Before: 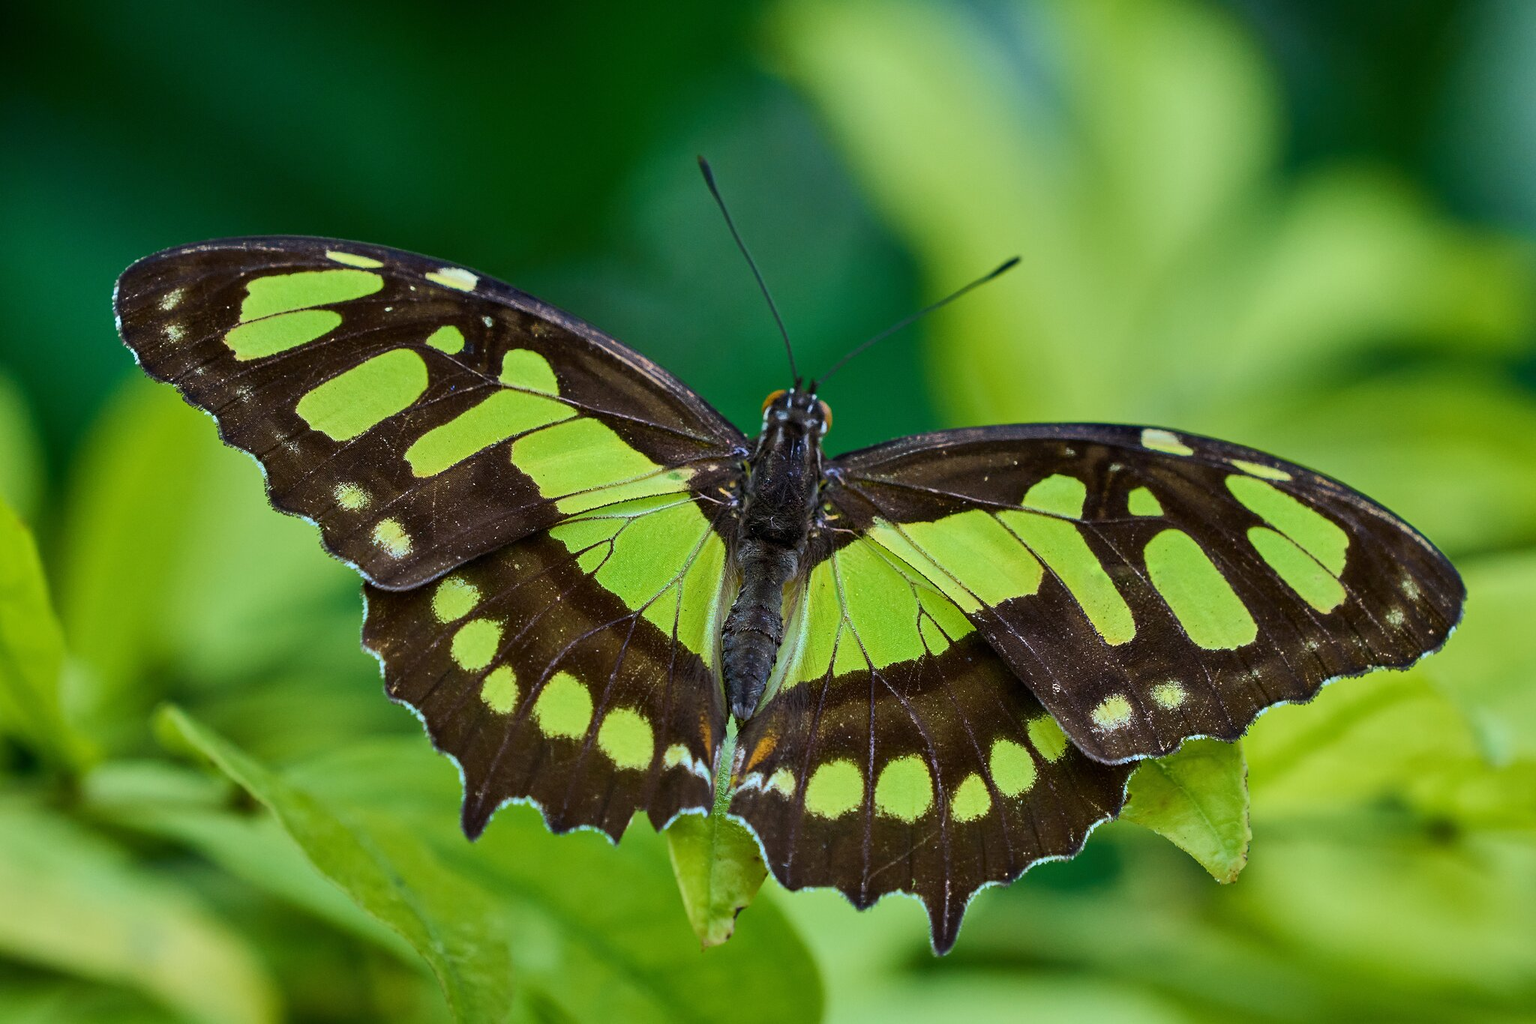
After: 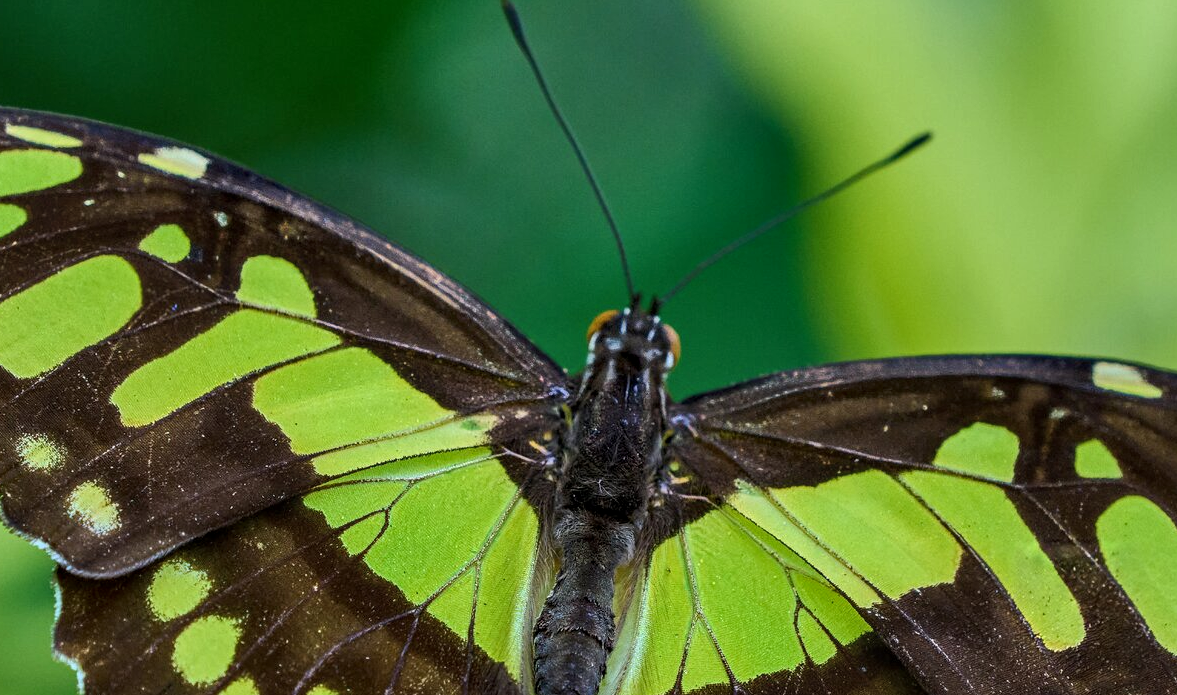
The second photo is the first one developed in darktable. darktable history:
local contrast: on, module defaults
shadows and highlights: shadows 20.4, highlights -19.3, shadows color adjustment 97.67%, soften with gaussian
crop: left 20.969%, top 15.417%, right 21.512%, bottom 33.653%
